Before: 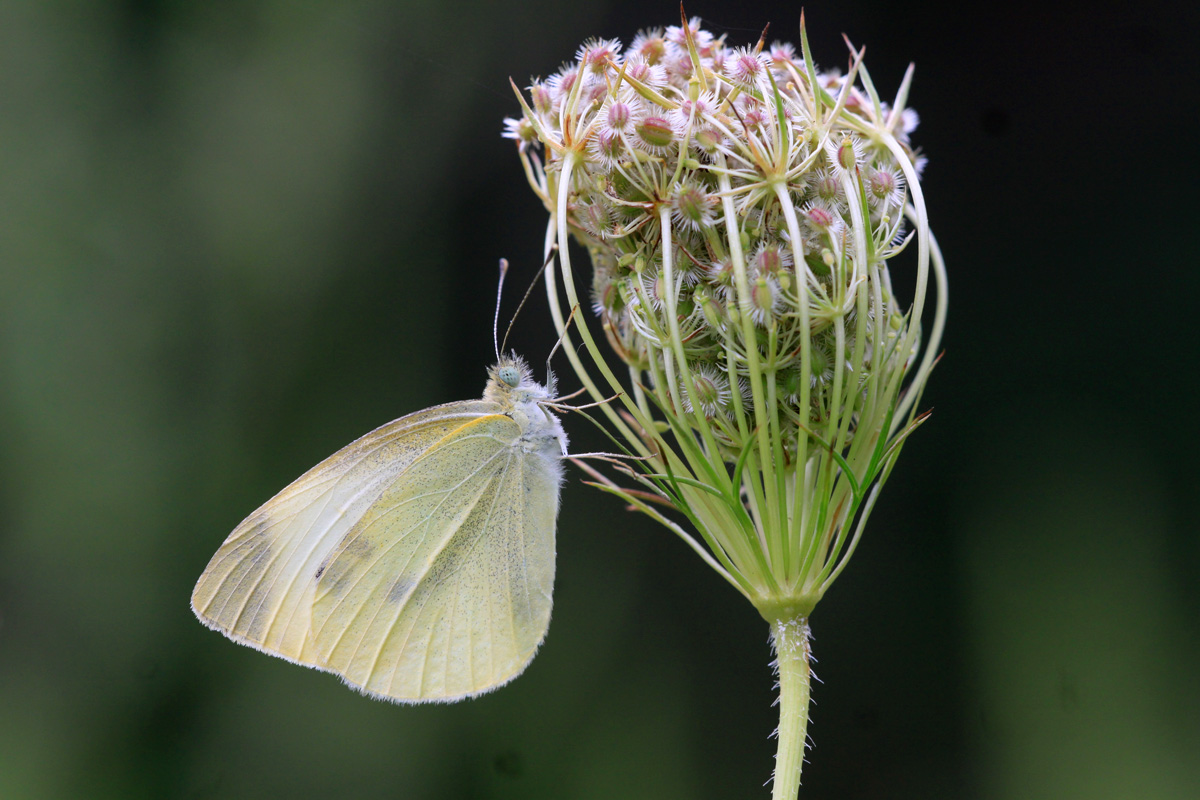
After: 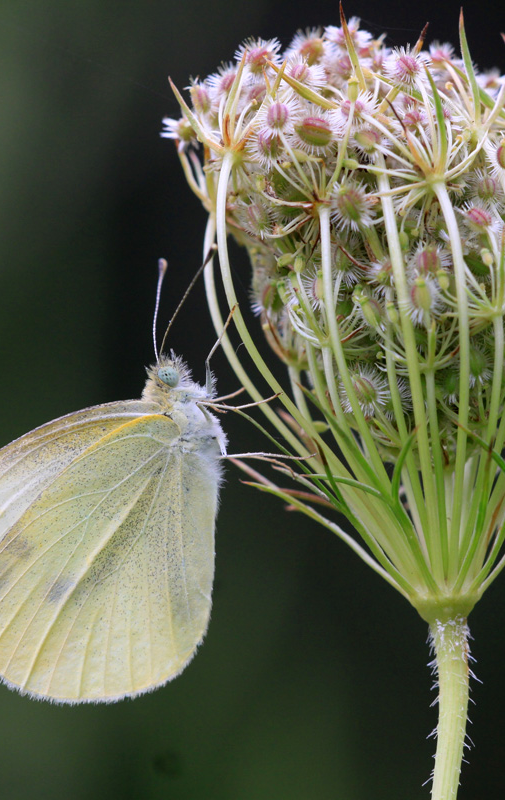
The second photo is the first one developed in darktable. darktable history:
crop: left 28.494%, right 29.394%
